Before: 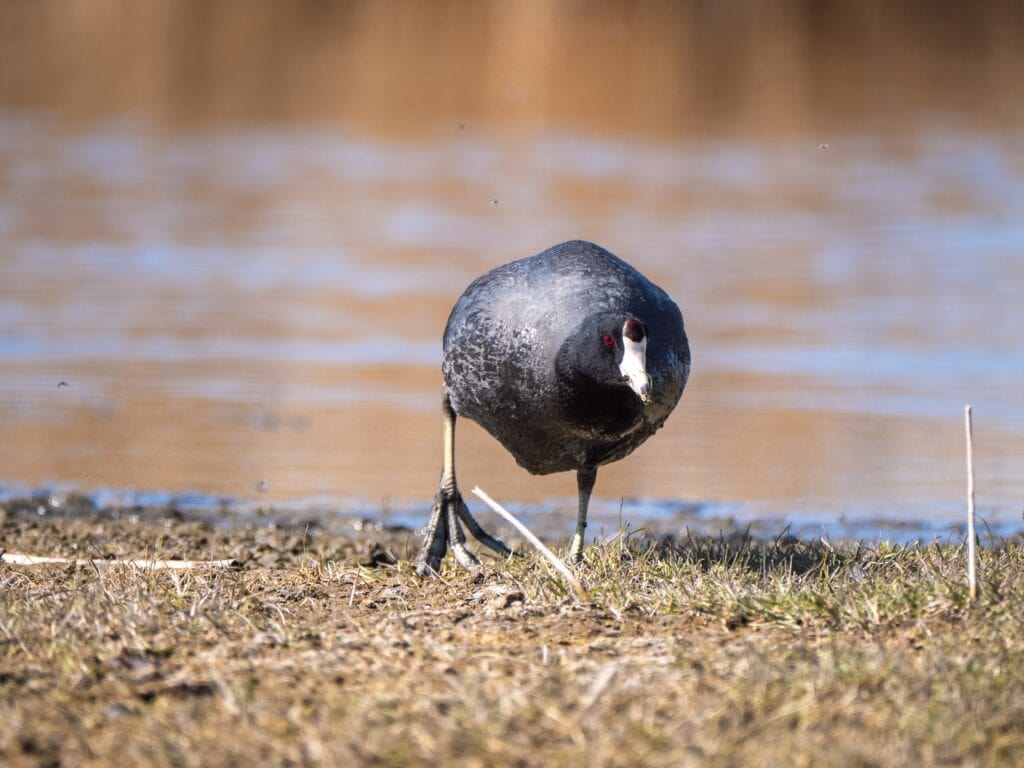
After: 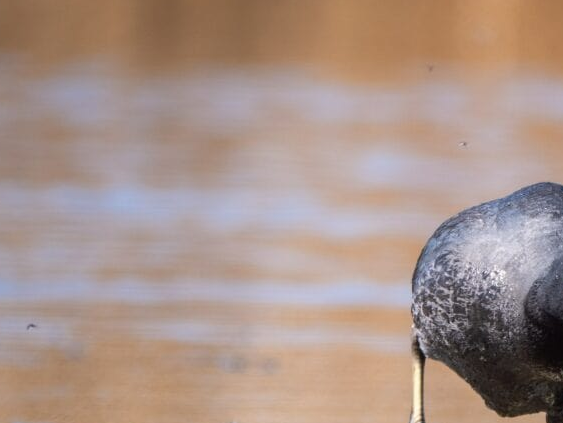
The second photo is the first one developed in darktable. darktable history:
crop and rotate: left 3.066%, top 7.663%, right 41.929%, bottom 37.251%
